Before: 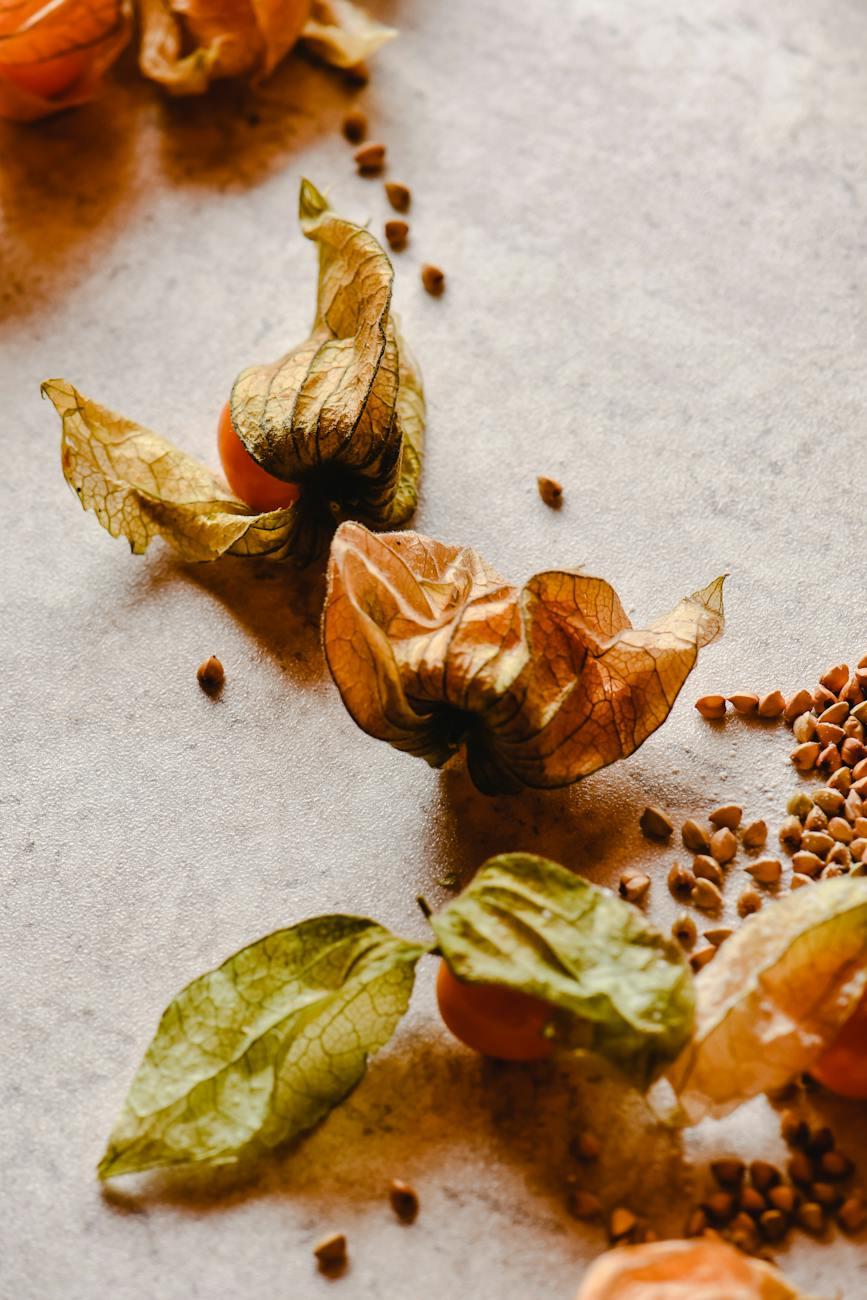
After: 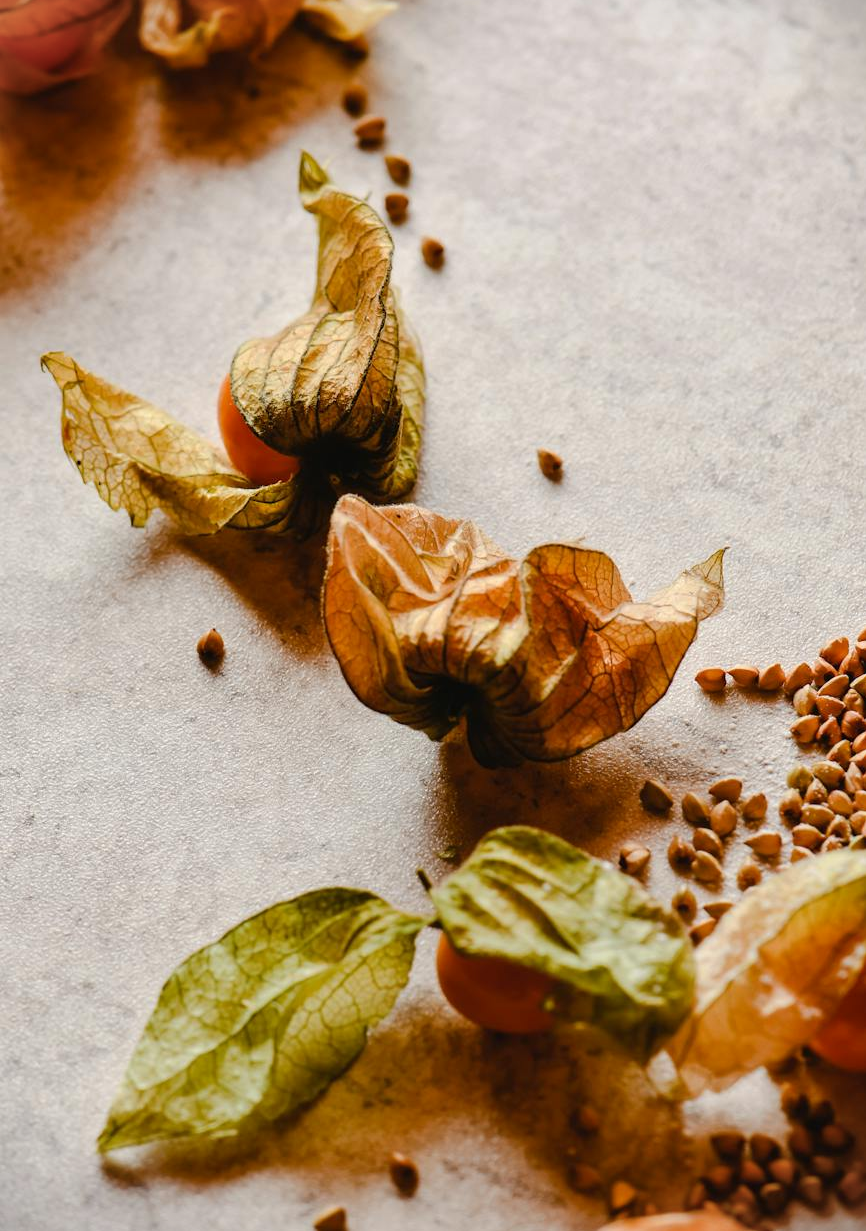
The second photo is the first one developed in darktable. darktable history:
crop and rotate: top 2.097%, bottom 3.186%
vignetting: fall-off start 100.13%
